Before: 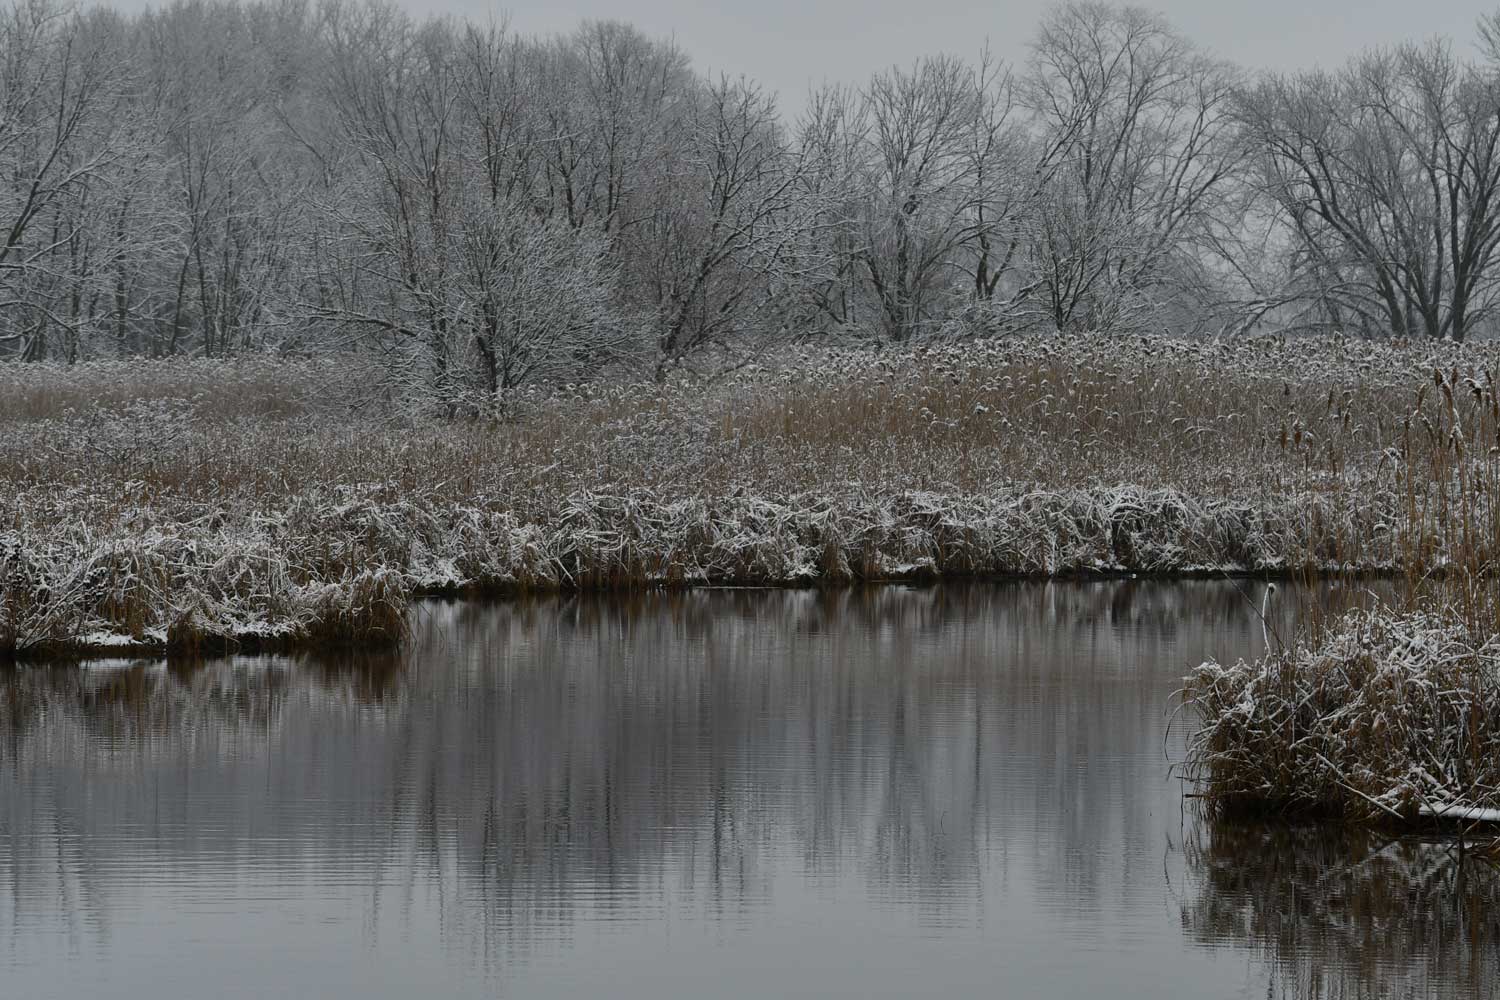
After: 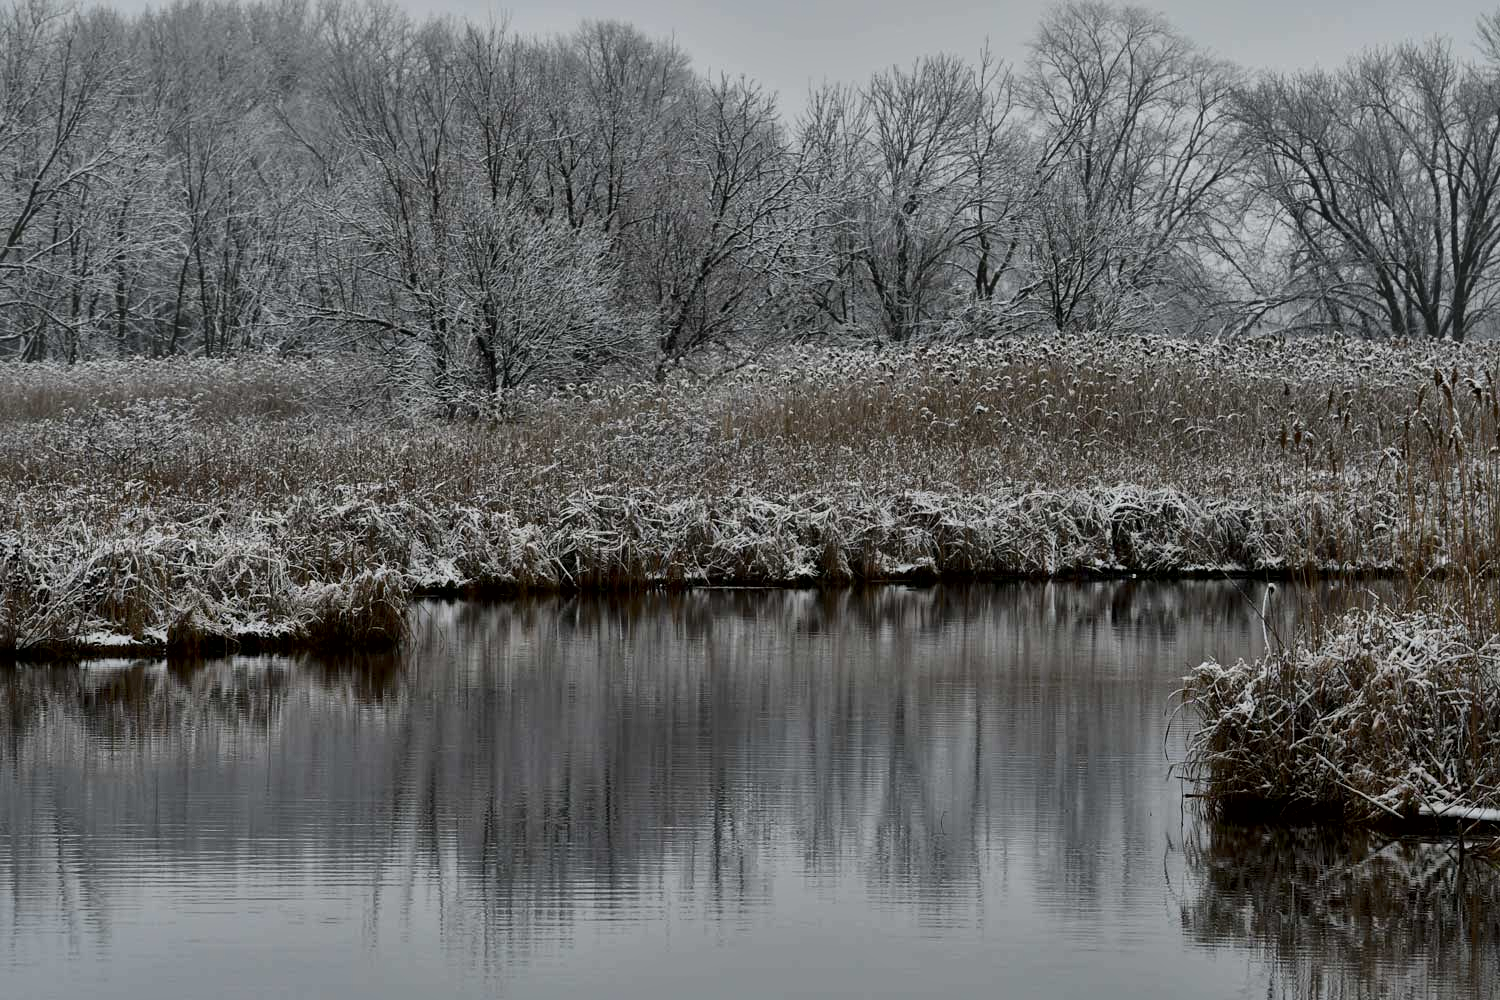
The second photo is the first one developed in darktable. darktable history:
local contrast: mode bilateral grid, contrast 19, coarseness 50, detail 171%, midtone range 0.2
